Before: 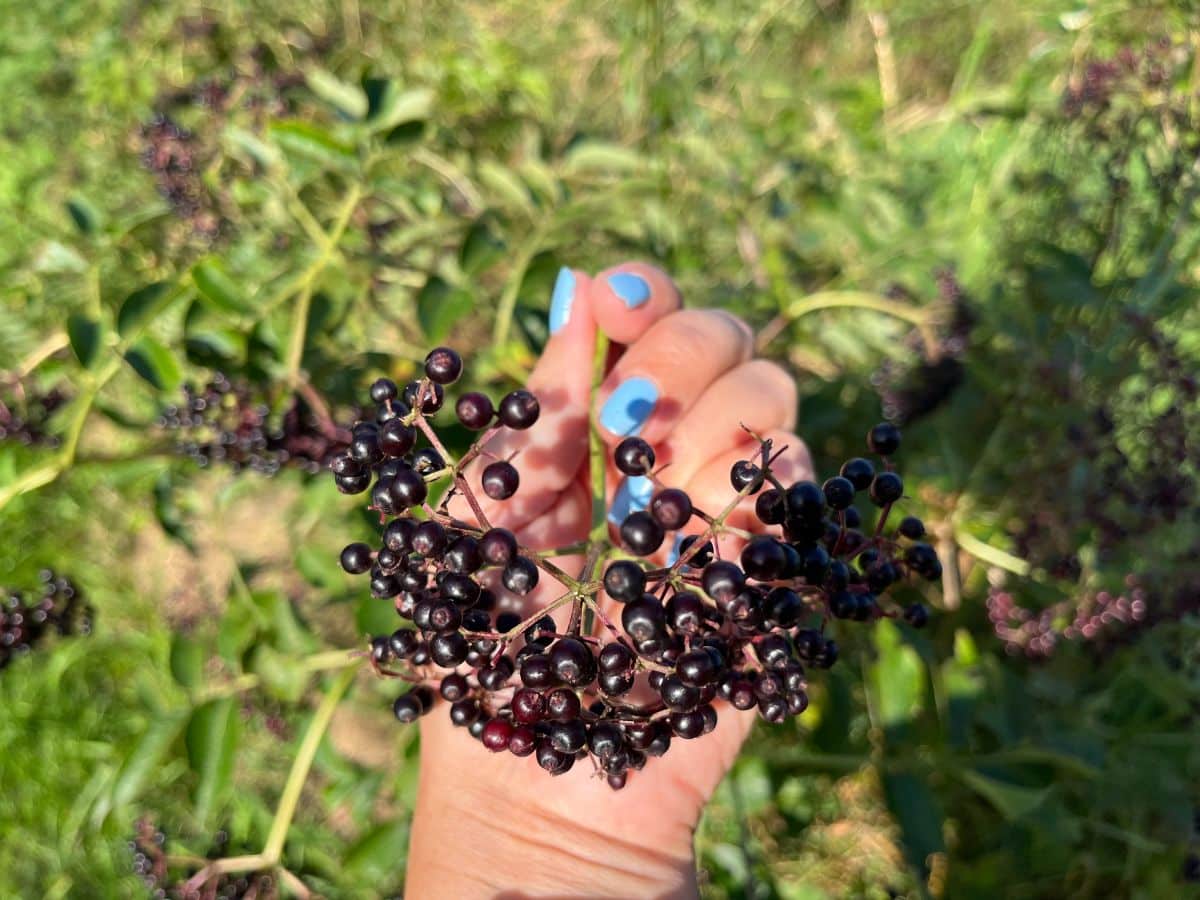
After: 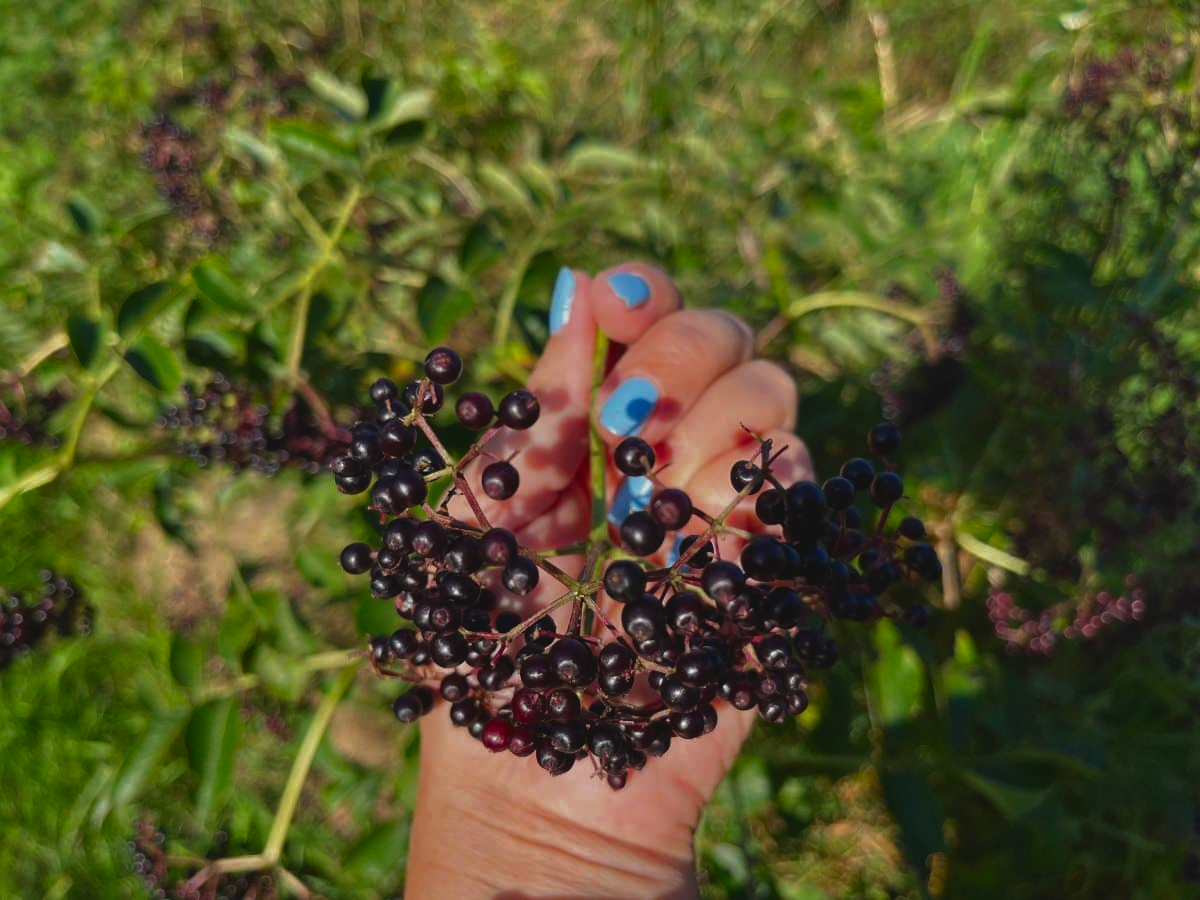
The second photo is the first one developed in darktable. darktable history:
contrast brightness saturation: contrast 0.18, saturation 0.3
exposure: black level correction -0.014, exposure -0.193 EV, compensate highlight preservation false
base curve: curves: ch0 [(0, 0) (0.826, 0.587) (1, 1)]
